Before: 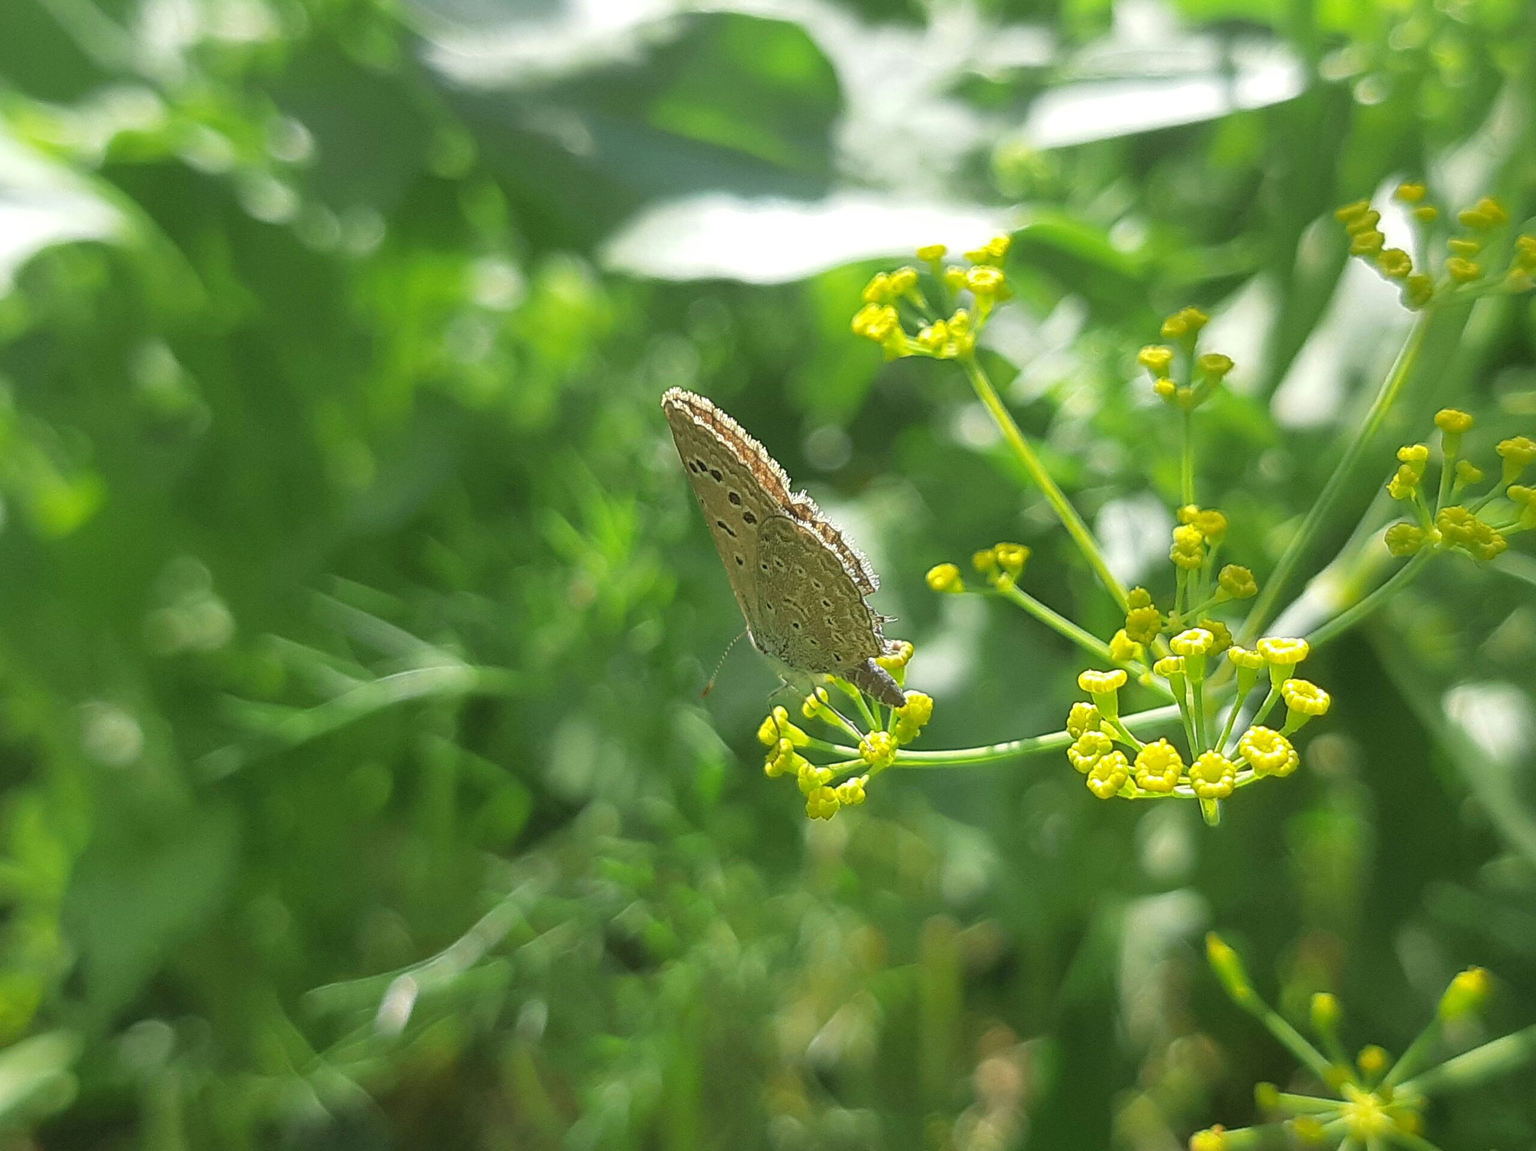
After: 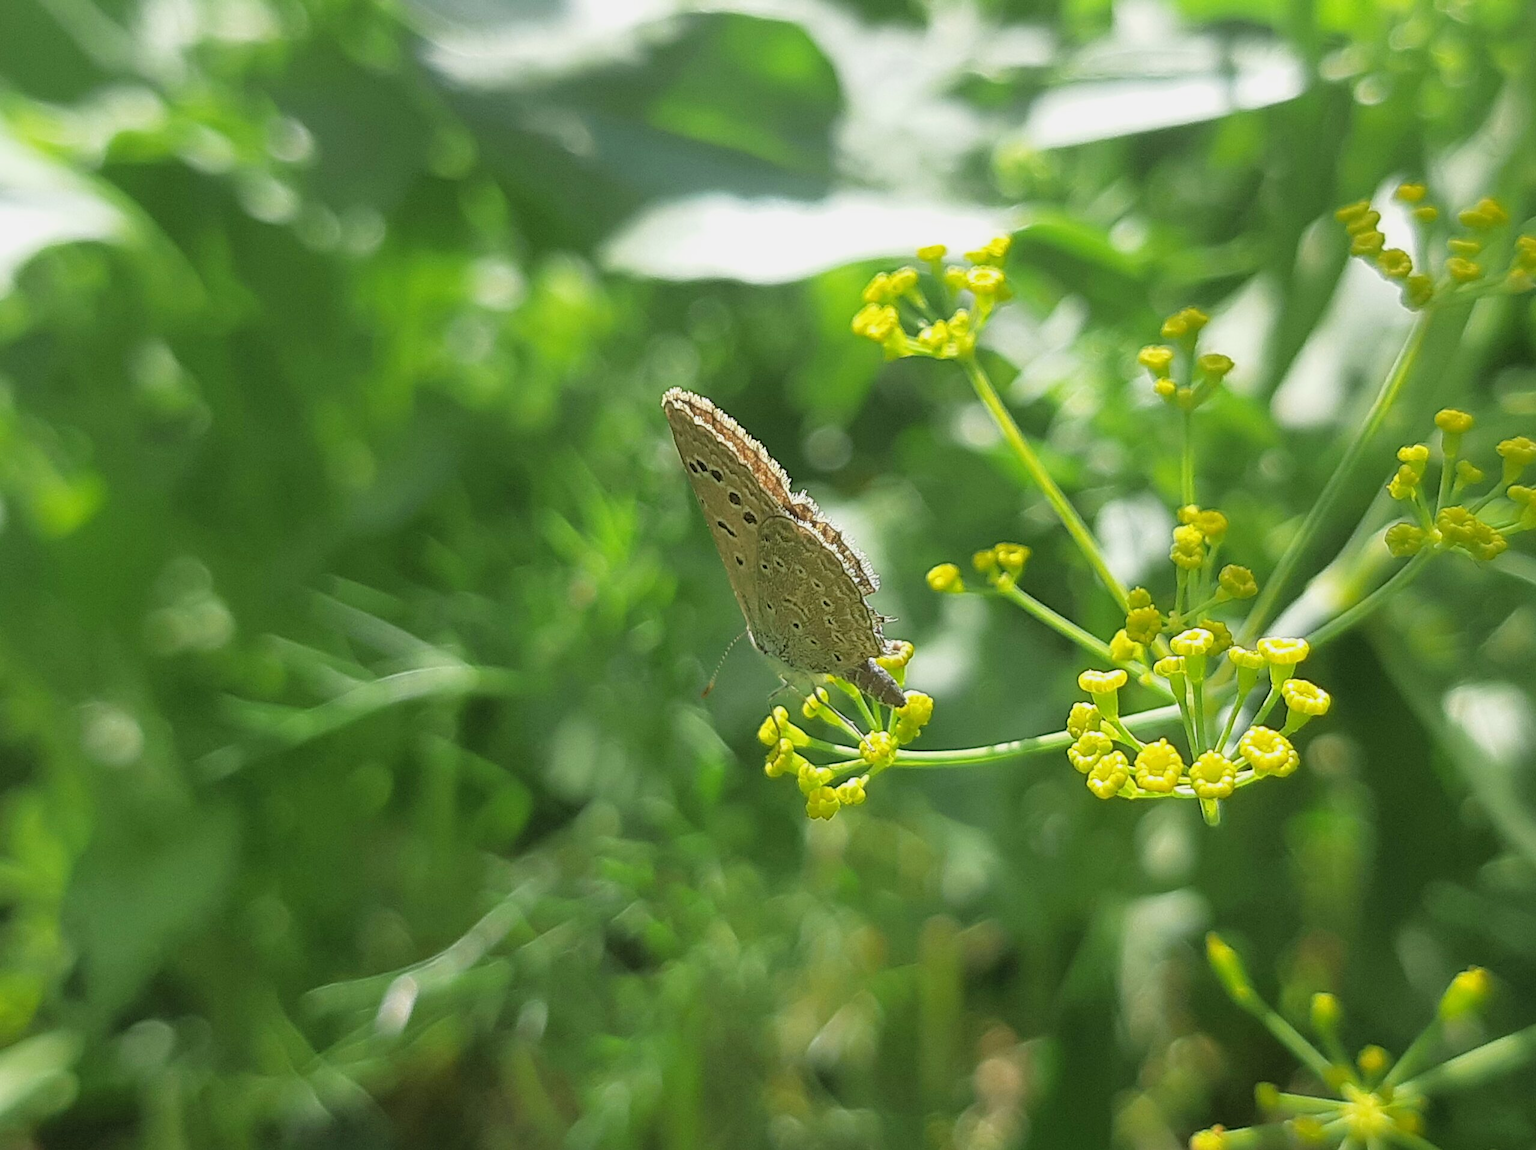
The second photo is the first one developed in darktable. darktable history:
filmic rgb: black relative exposure -9.45 EV, white relative exposure 3.02 EV, hardness 6.16
